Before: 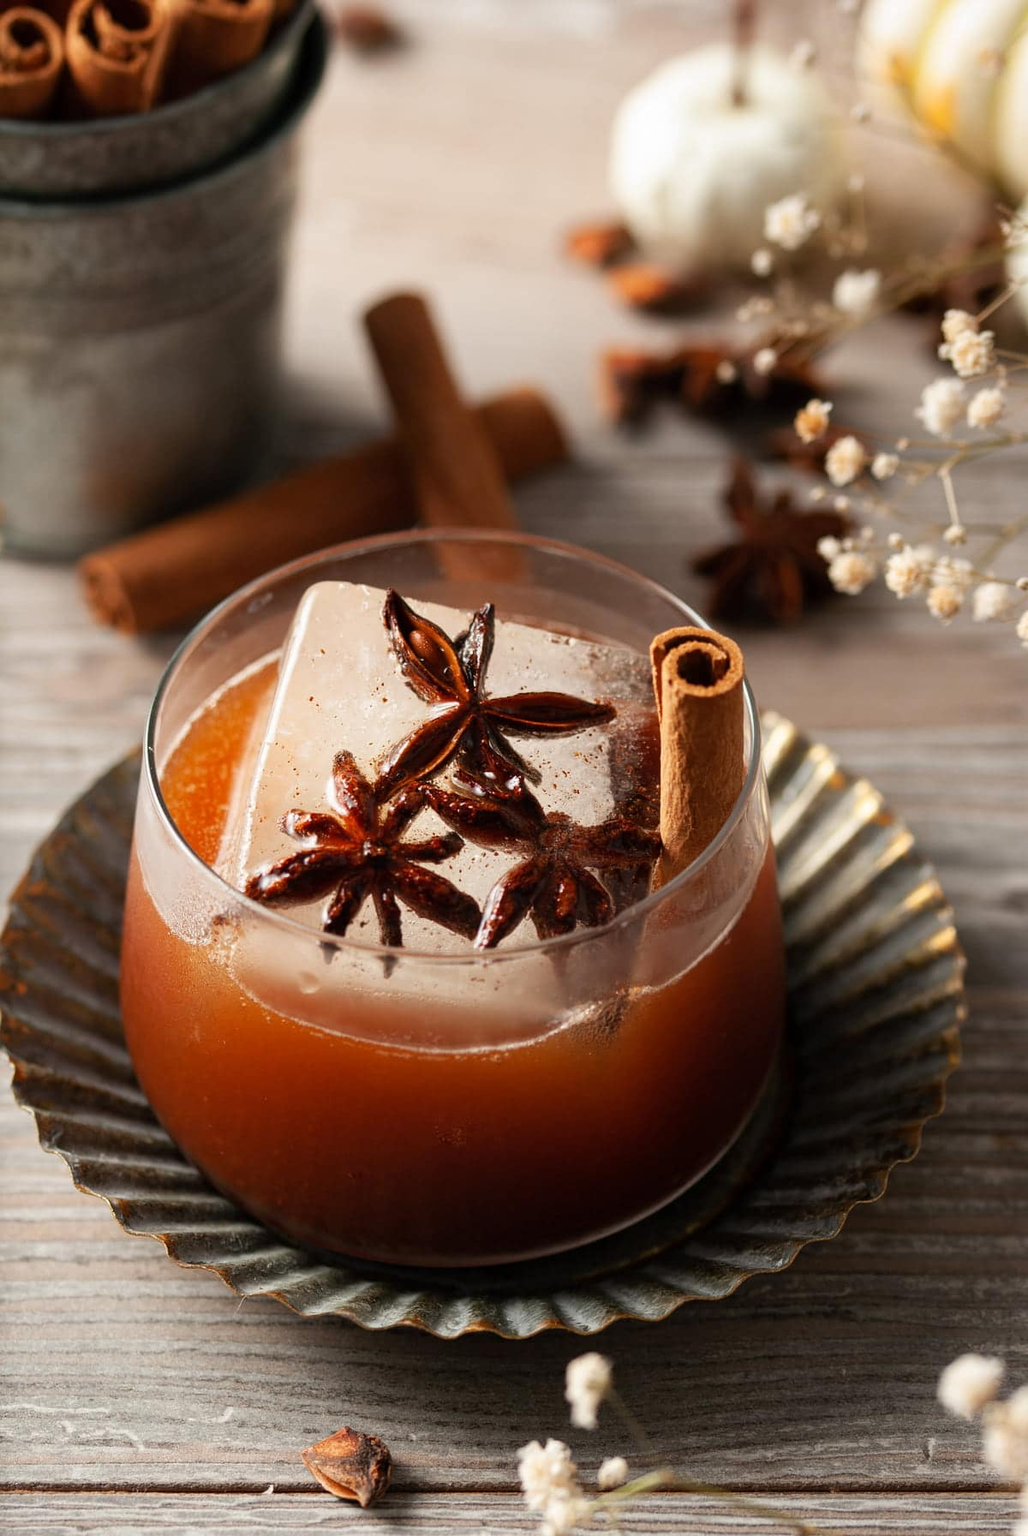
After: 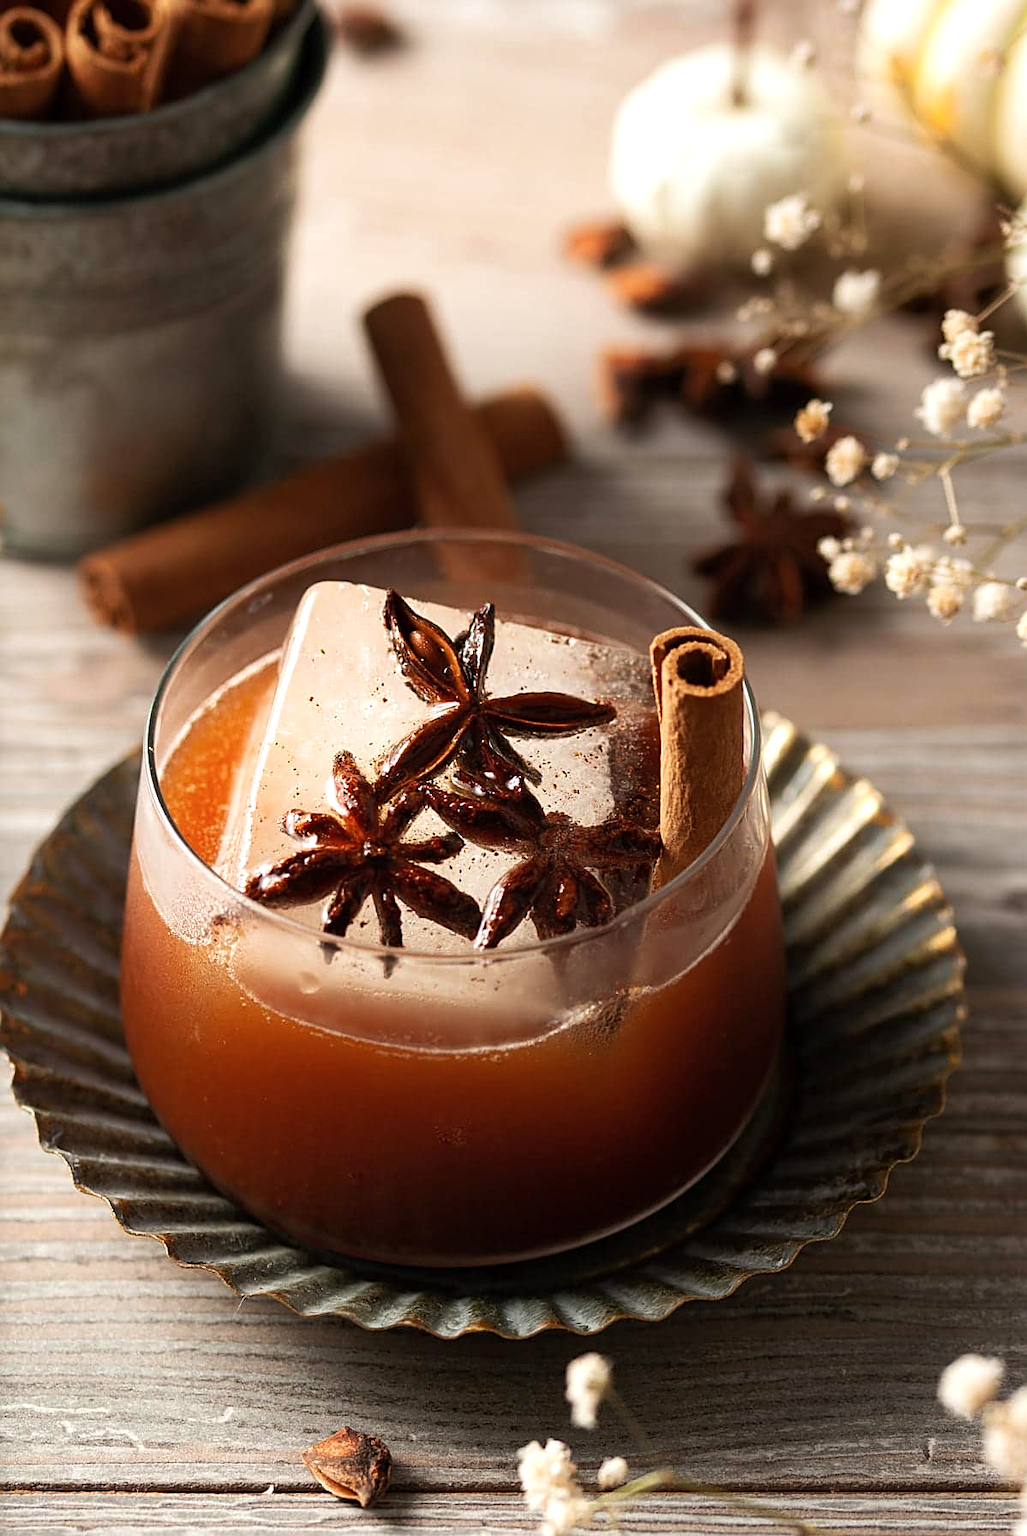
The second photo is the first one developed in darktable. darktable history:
contrast brightness saturation: contrast 0.007, saturation -0.047
velvia: on, module defaults
tone equalizer: -8 EV -0.001 EV, -7 EV 0.003 EV, -6 EV -0.003 EV, -5 EV -0.003 EV, -4 EV -0.079 EV, -3 EV -0.22 EV, -2 EV -0.268 EV, -1 EV 0.115 EV, +0 EV 0.282 EV
sharpen: on, module defaults
